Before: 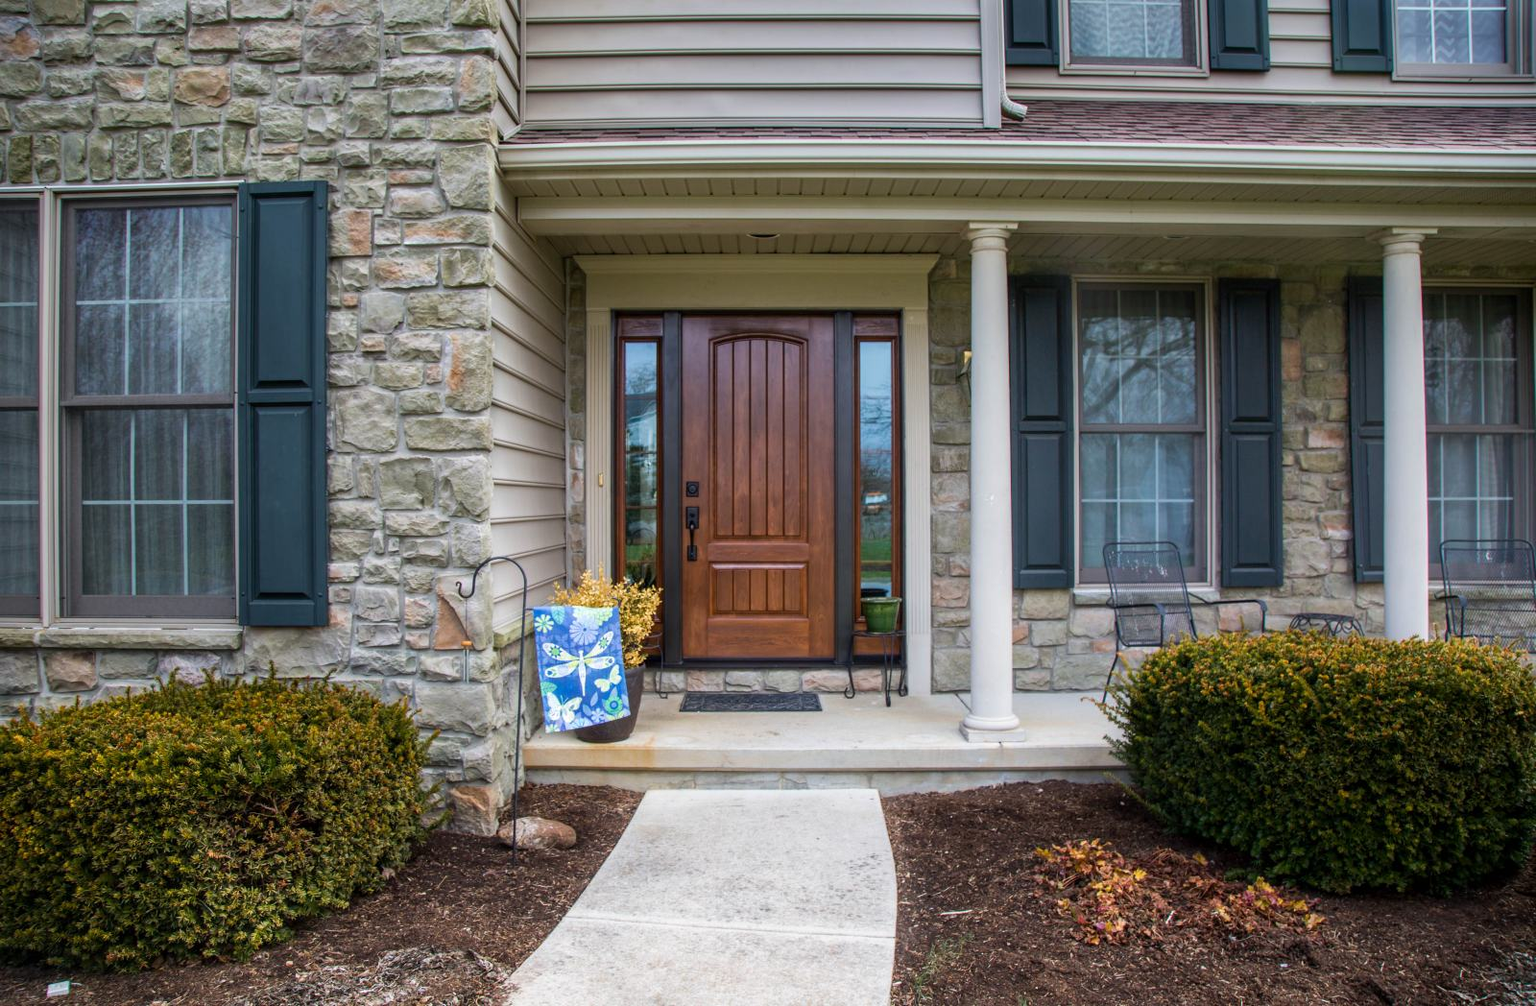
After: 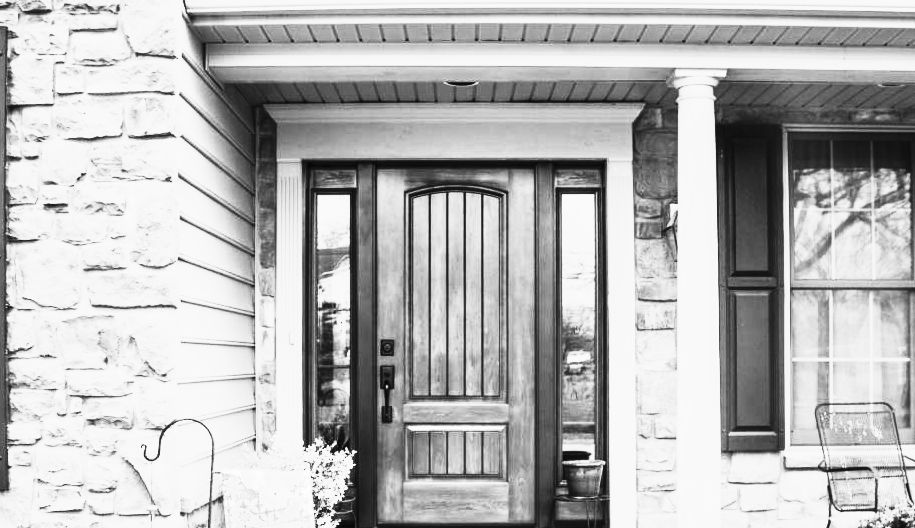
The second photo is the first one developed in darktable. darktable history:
contrast brightness saturation: contrast 0.43, brightness 0.56, saturation -0.19
monochrome: a 32, b 64, size 2.3
color zones: curves: ch0 [(0, 0.613) (0.01, 0.613) (0.245, 0.448) (0.498, 0.529) (0.642, 0.665) (0.879, 0.777) (0.99, 0.613)]; ch1 [(0, 0) (0.143, 0) (0.286, 0) (0.429, 0) (0.571, 0) (0.714, 0) (0.857, 0)], mix -93.41%
rgb curve: curves: ch0 [(0, 0) (0.21, 0.15) (0.24, 0.21) (0.5, 0.75) (0.75, 0.96) (0.89, 0.99) (1, 1)]; ch1 [(0, 0.02) (0.21, 0.13) (0.25, 0.2) (0.5, 0.67) (0.75, 0.9) (0.89, 0.97) (1, 1)]; ch2 [(0, 0.02) (0.21, 0.13) (0.25, 0.2) (0.5, 0.67) (0.75, 0.9) (0.89, 0.97) (1, 1)], compensate middle gray true
crop: left 20.932%, top 15.471%, right 21.848%, bottom 34.081%
